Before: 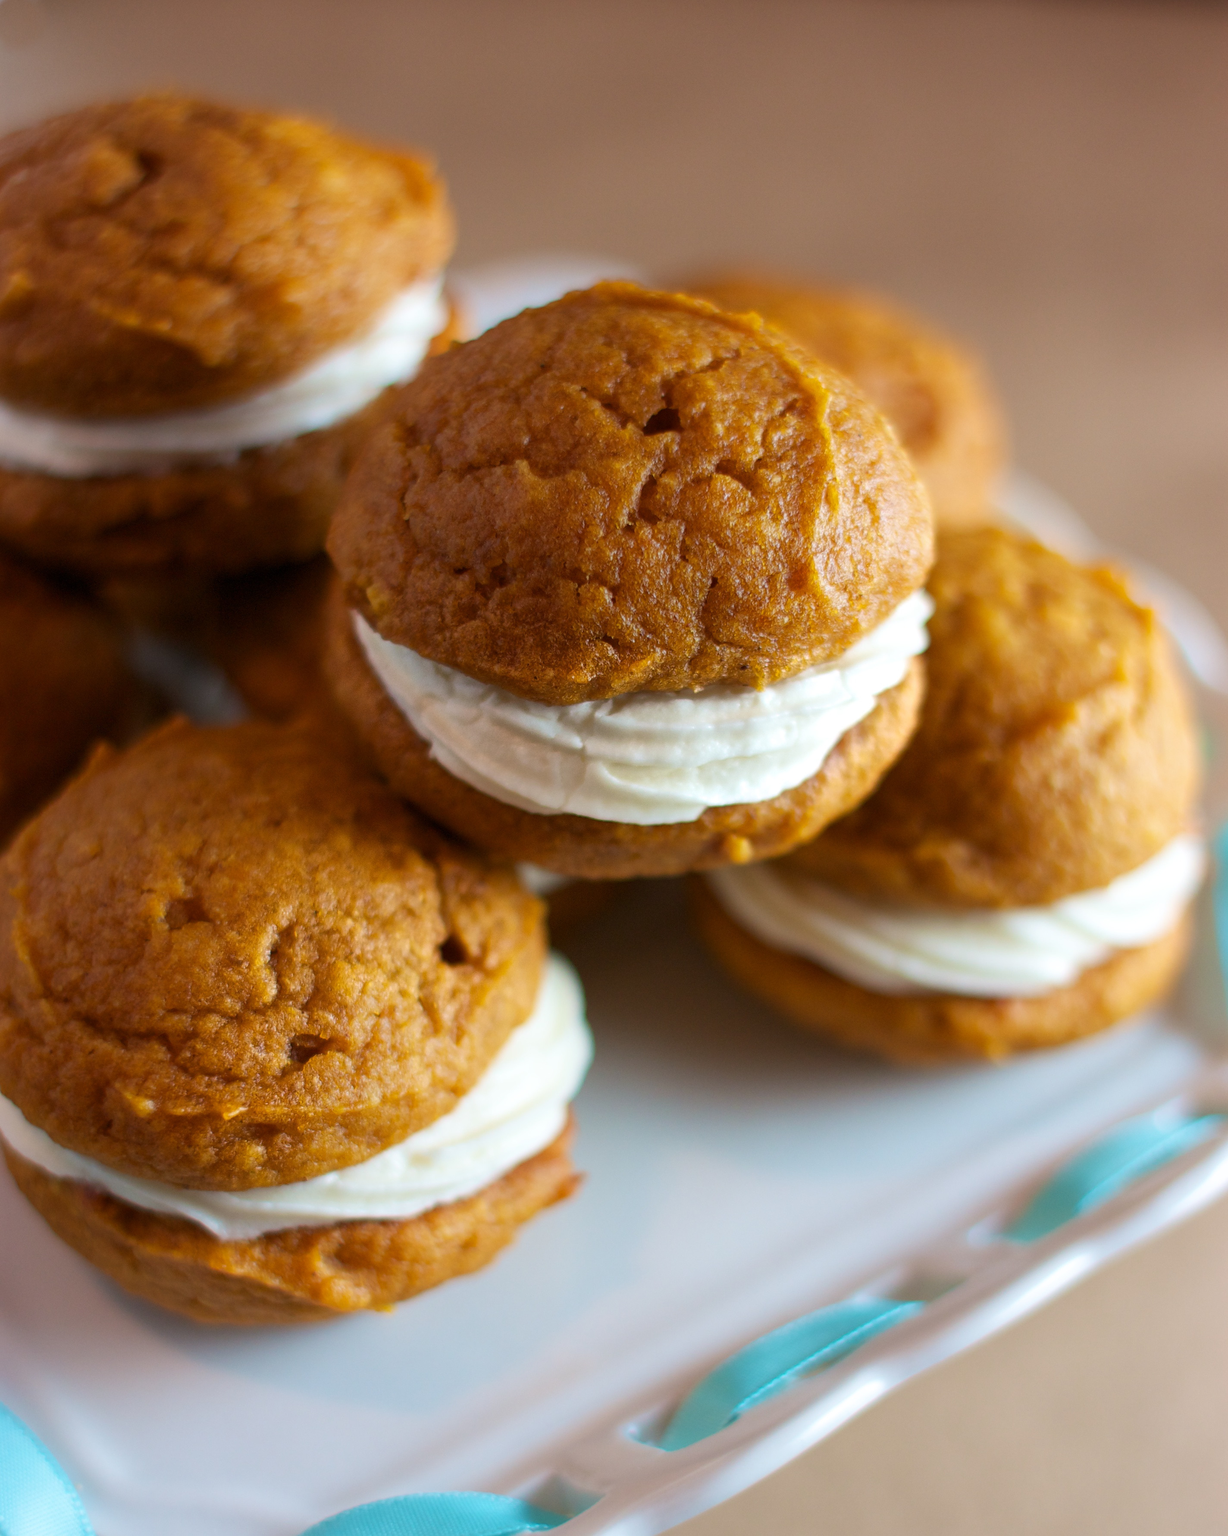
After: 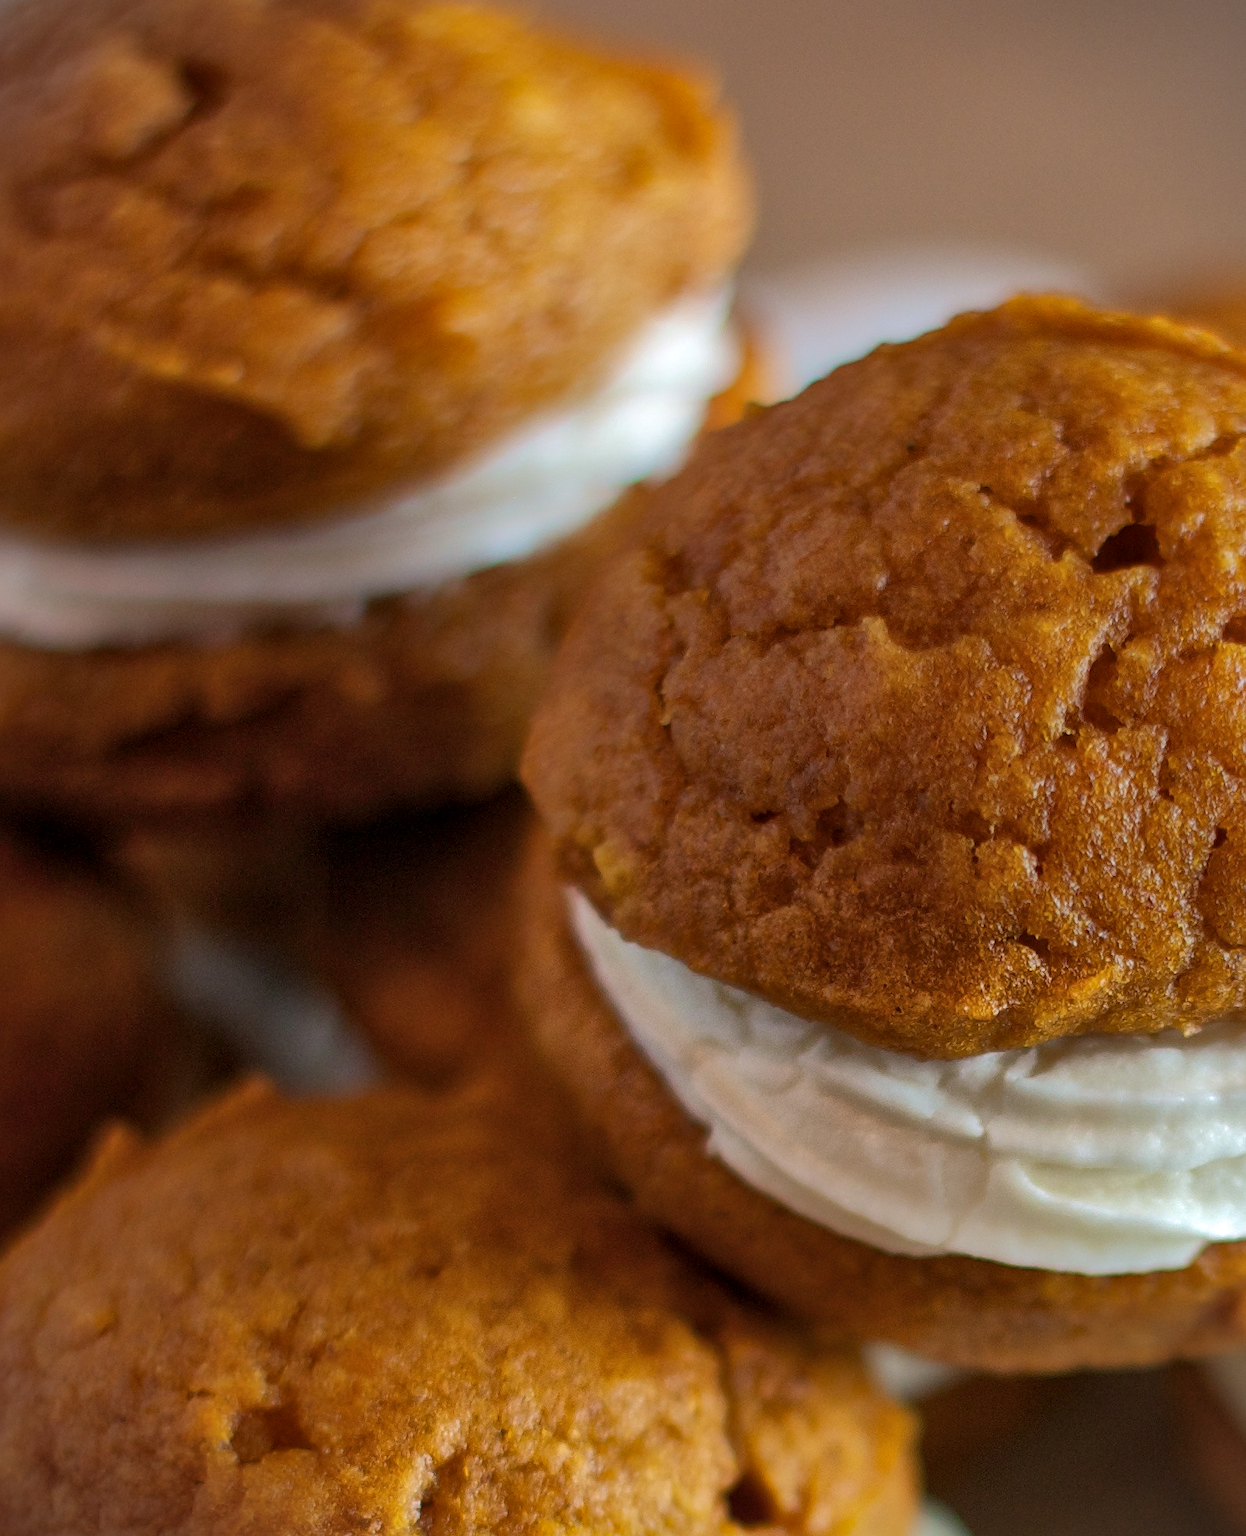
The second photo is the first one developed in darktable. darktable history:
crop and rotate: left 3.049%, top 7.668%, right 40.593%, bottom 36.82%
vignetting: fall-off start 100.52%
sharpen: amount 0.208
local contrast: mode bilateral grid, contrast 21, coarseness 50, detail 119%, midtone range 0.2
shadows and highlights: shadows 39.85, highlights -59.93
